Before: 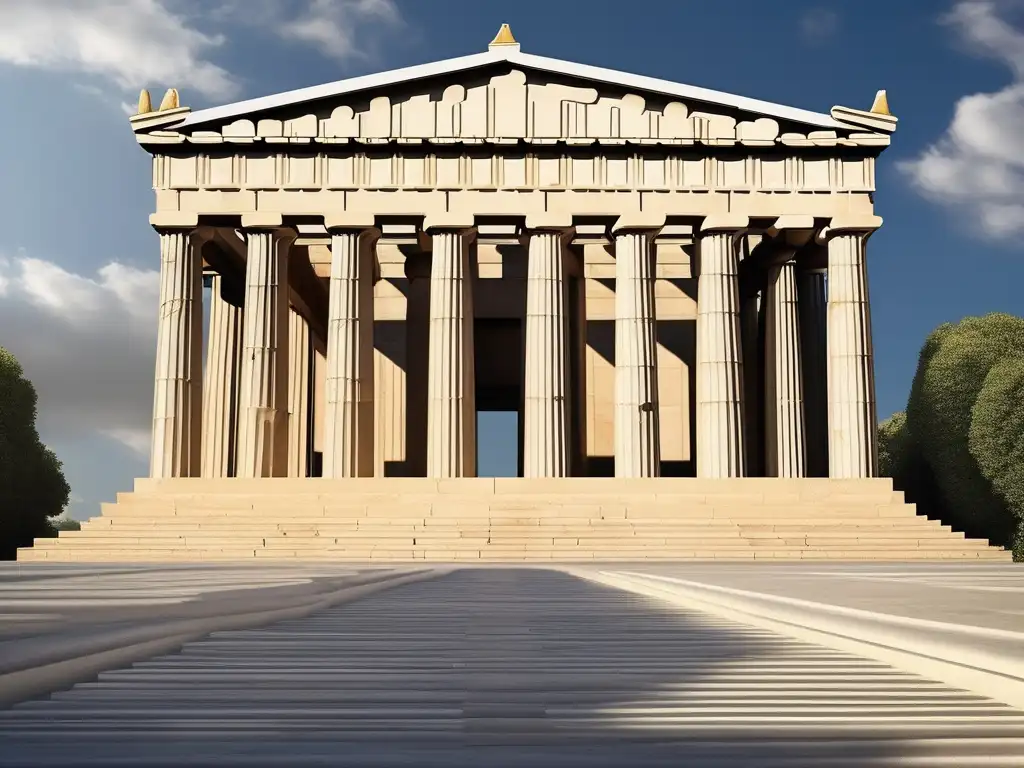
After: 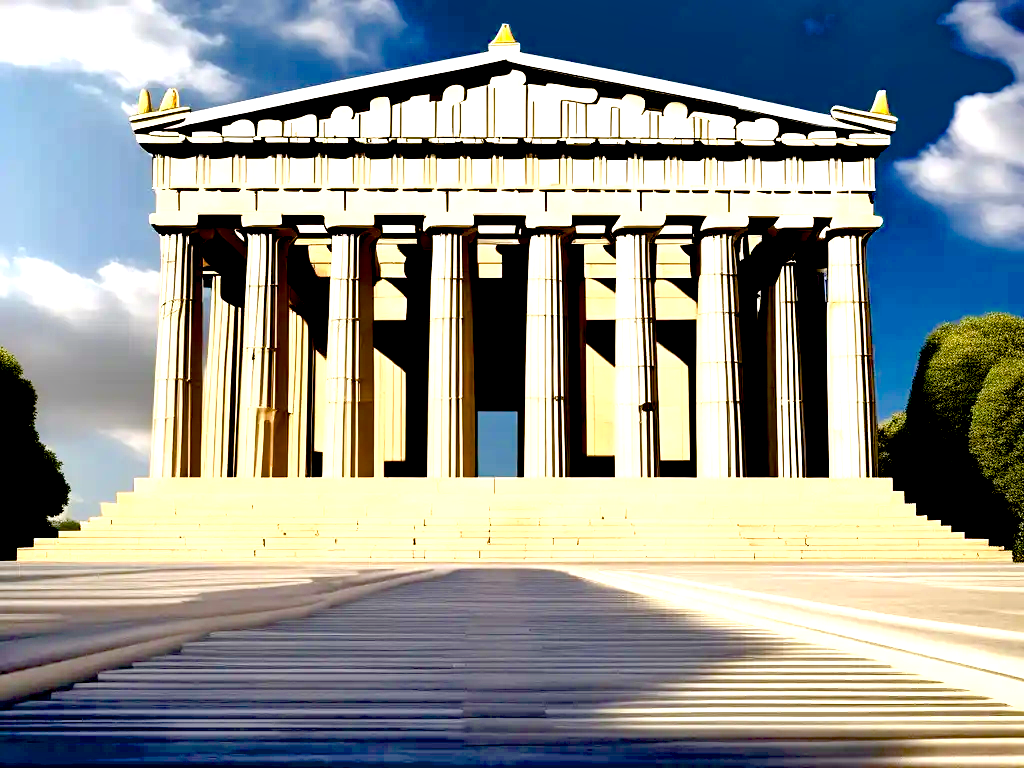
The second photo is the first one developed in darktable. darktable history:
exposure: black level correction 0.036, exposure 0.903 EV, compensate highlight preservation false
color balance rgb: highlights gain › chroma 0.157%, highlights gain › hue 330.92°, linear chroma grading › global chroma 24.603%, perceptual saturation grading › global saturation 20%, perceptual saturation grading › highlights -24.847%, perceptual saturation grading › shadows 26.002%, saturation formula JzAzBz (2021)
shadows and highlights: soften with gaussian
